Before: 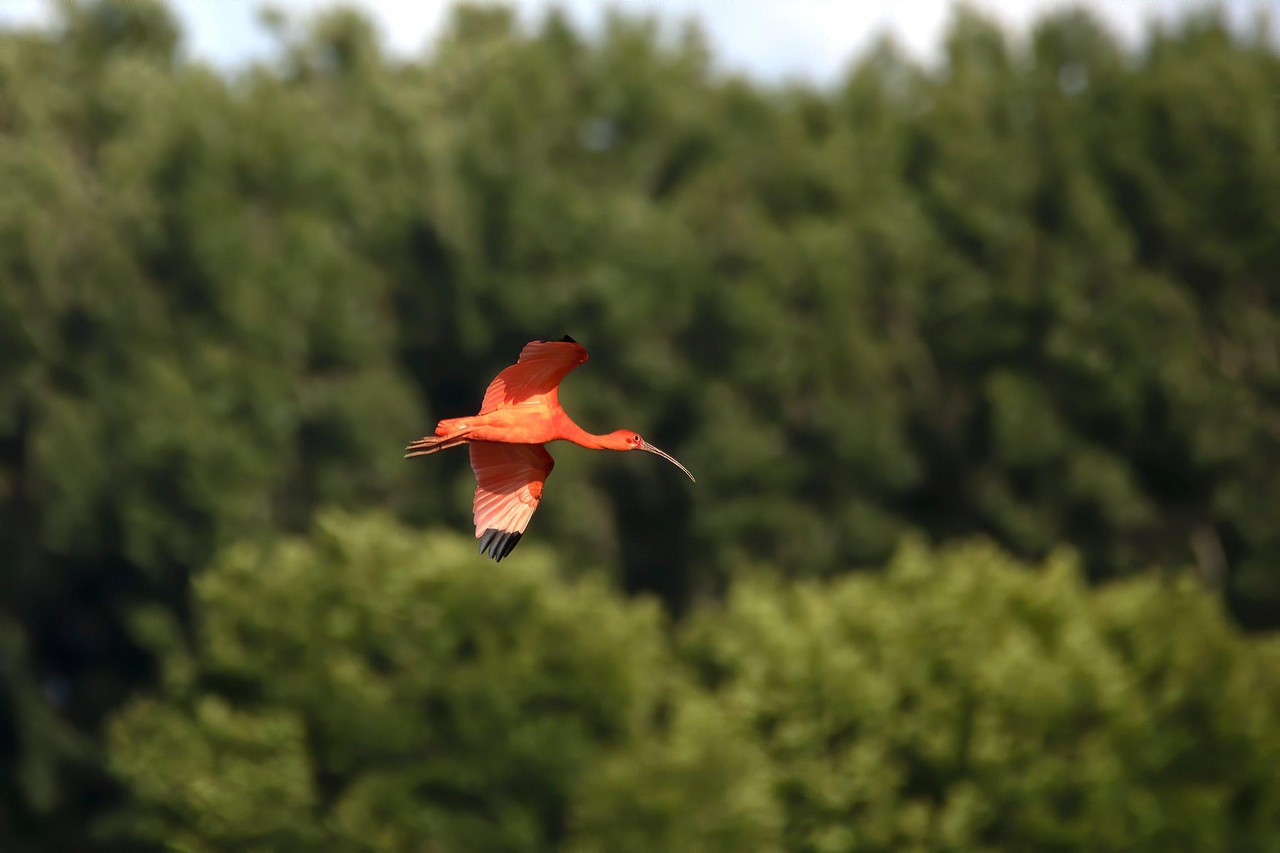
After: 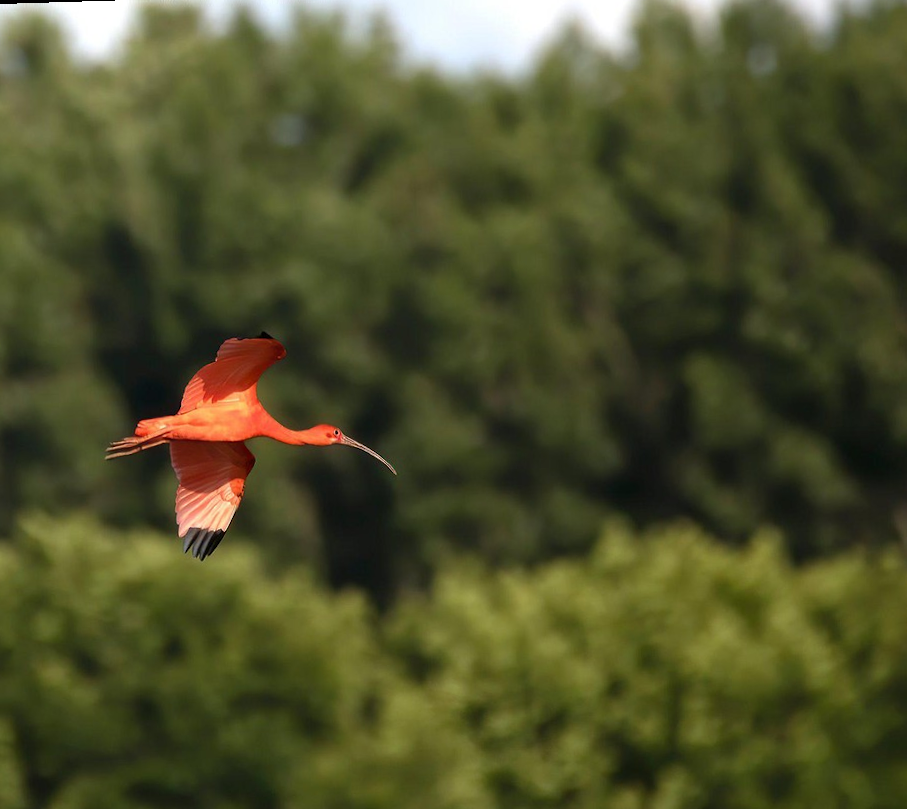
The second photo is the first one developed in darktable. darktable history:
crop and rotate: left 24.034%, top 2.838%, right 6.406%, bottom 6.299%
rotate and perspective: rotation -1.75°, automatic cropping off
